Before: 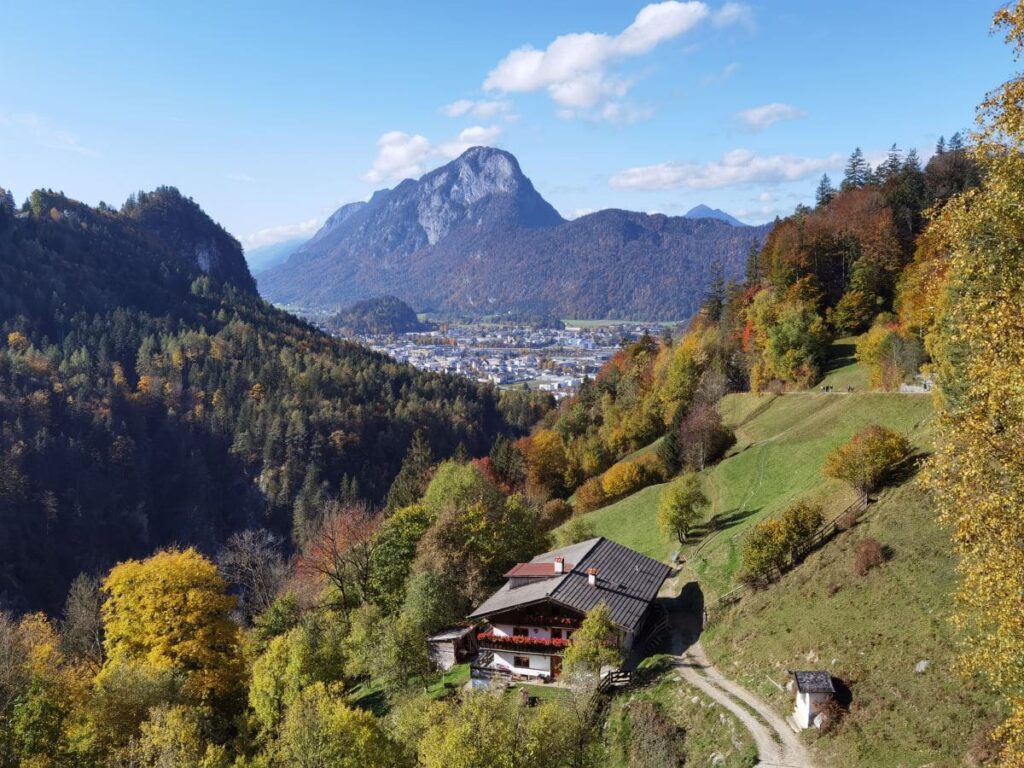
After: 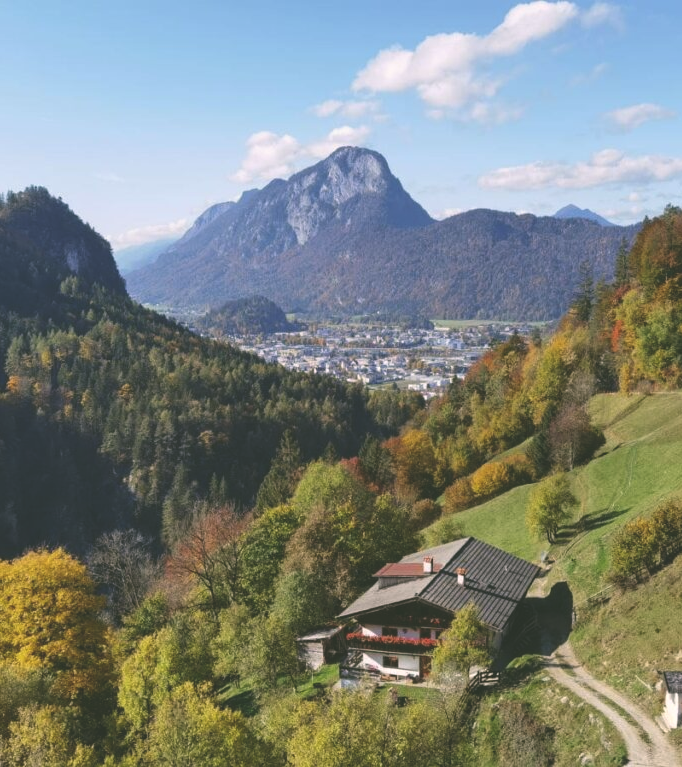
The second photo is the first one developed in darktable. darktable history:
crop and rotate: left 12.793%, right 20.513%
color correction: highlights a* 4.12, highlights b* 4.93, shadows a* -7.29, shadows b* 5.02
exposure: black level correction -0.028, compensate highlight preservation false
